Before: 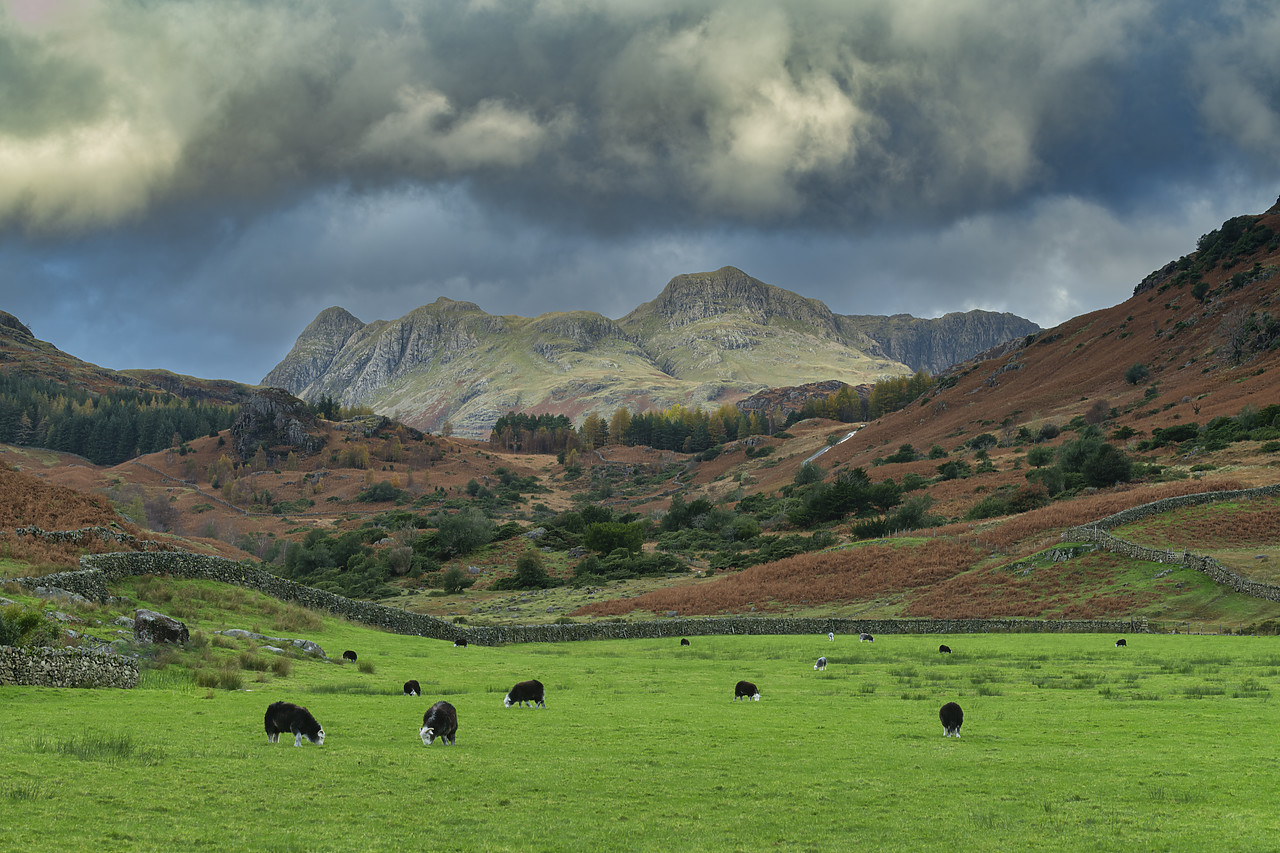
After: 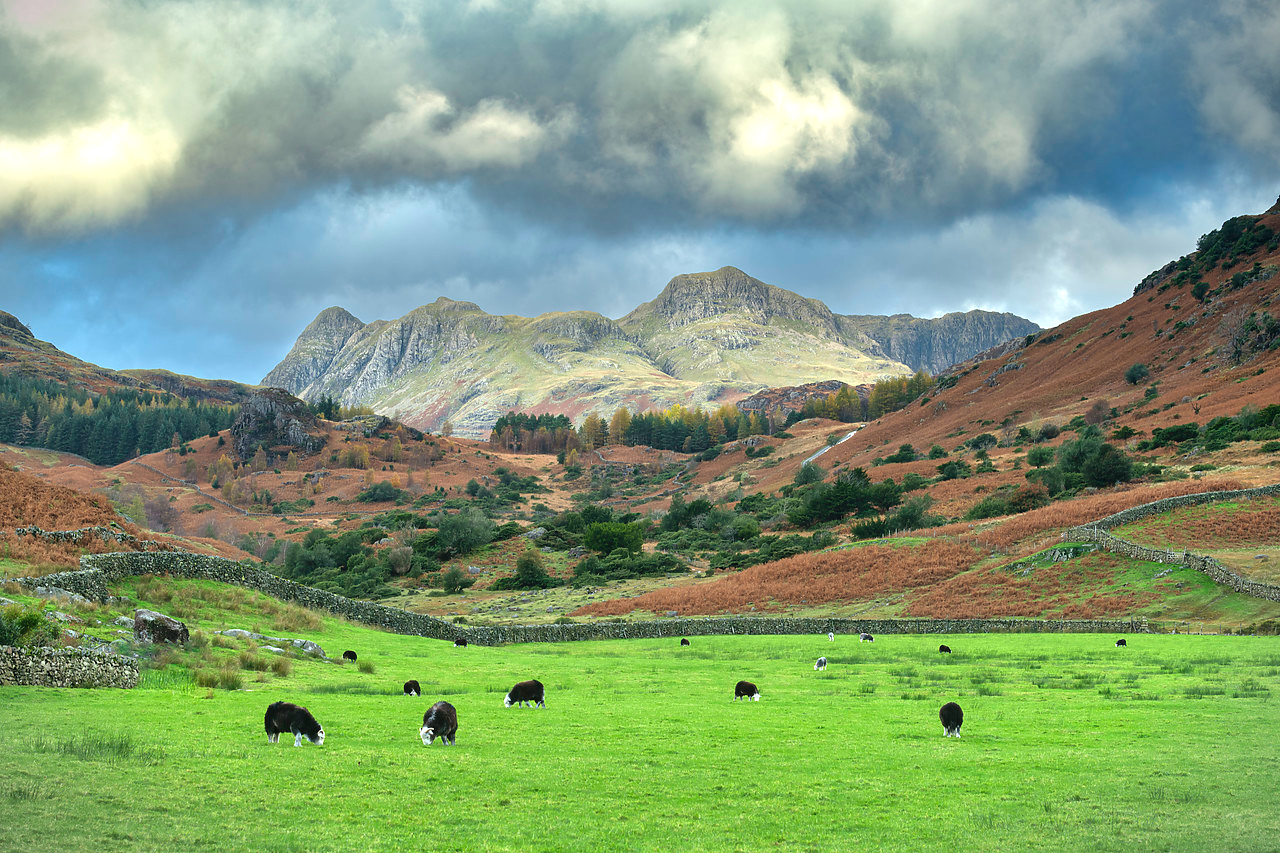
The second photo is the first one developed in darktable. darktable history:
color calibration: illuminant same as pipeline (D50), adaptation none (bypass), x 0.332, y 0.333, temperature 5012.71 K
exposure: black level correction 0, exposure 1 EV, compensate highlight preservation false
vignetting: fall-off start 99.9%, width/height ratio 1.311
